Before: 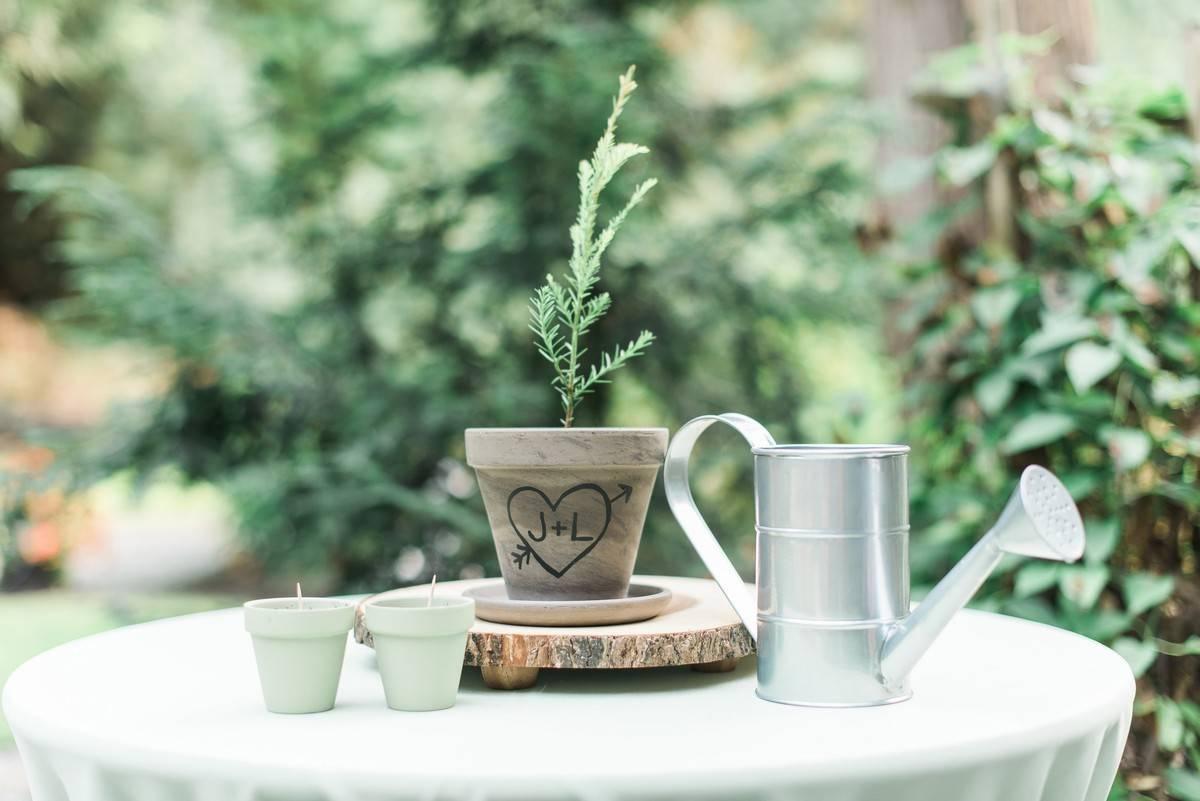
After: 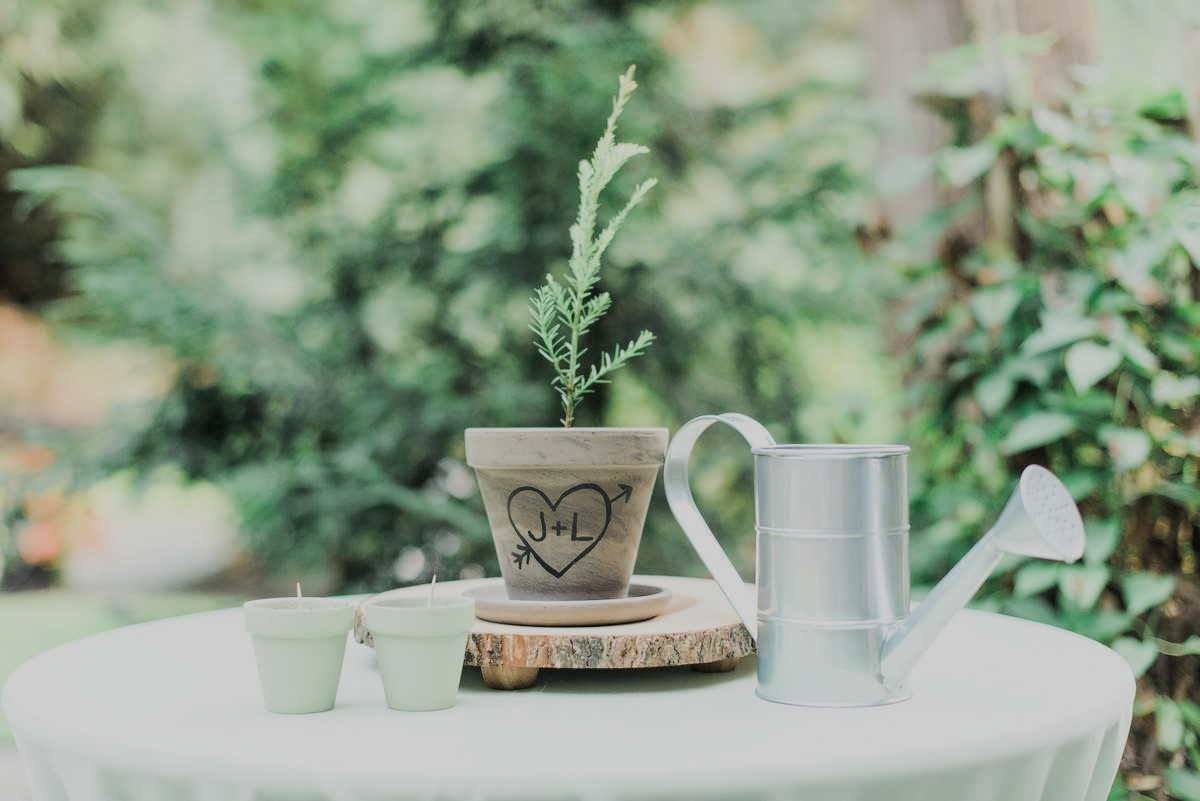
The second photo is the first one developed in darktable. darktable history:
vibrance: on, module defaults
filmic rgb: black relative exposure -6.98 EV, white relative exposure 5.63 EV, hardness 2.86
exposure: black level correction -0.005, exposure 0.054 EV, compensate highlight preservation false
